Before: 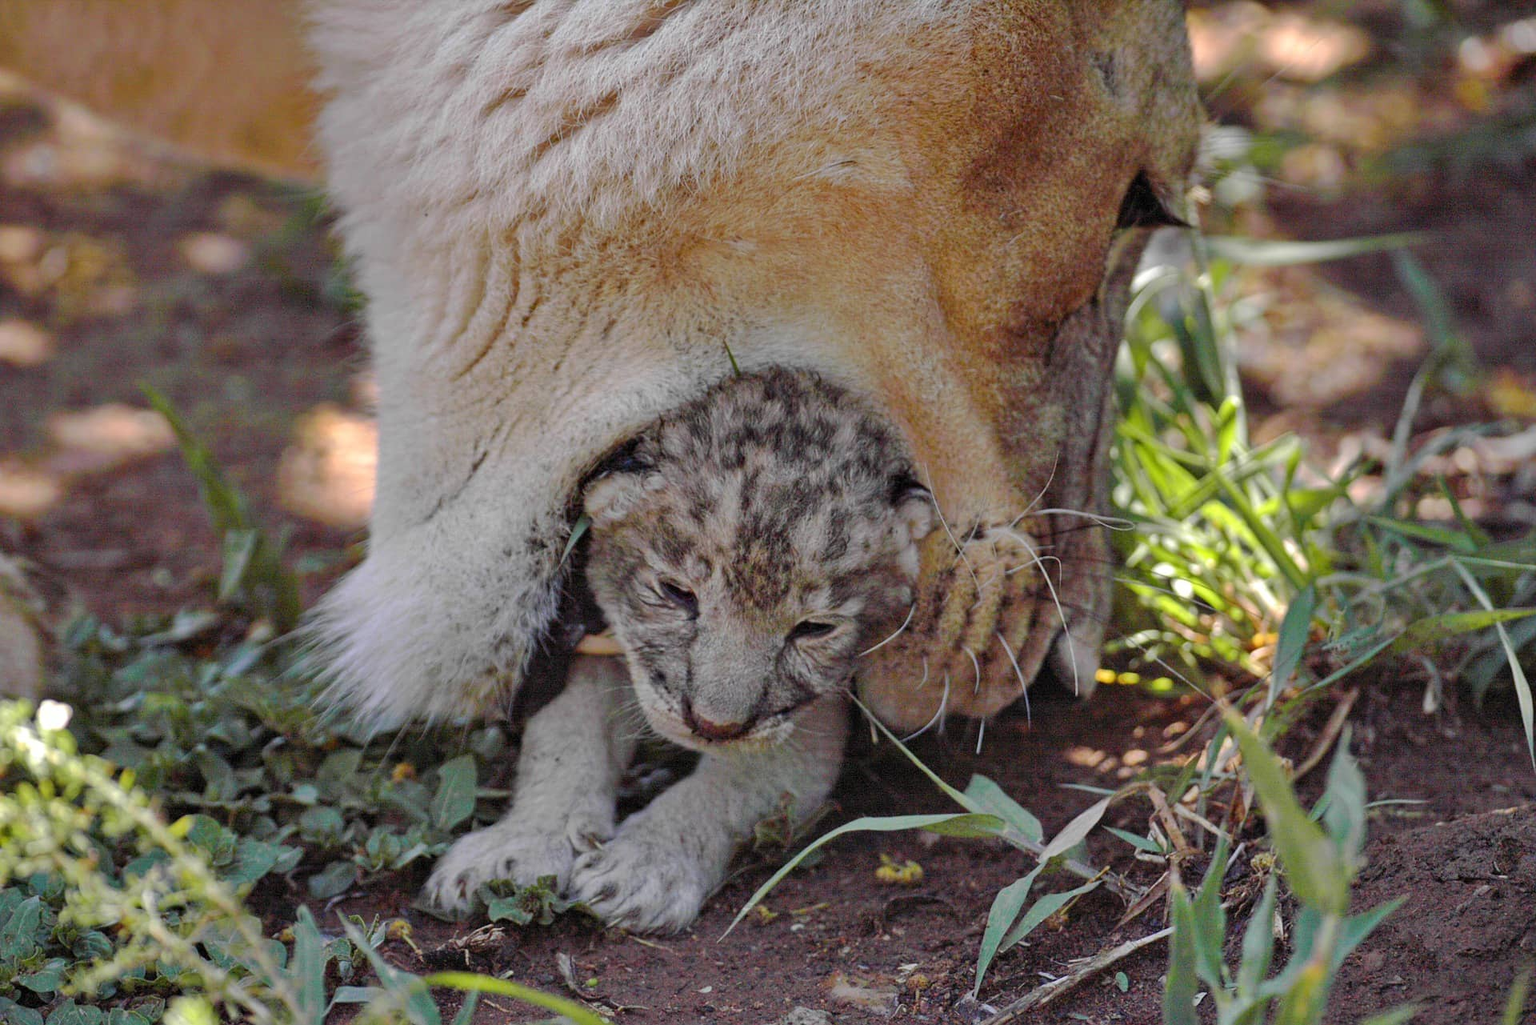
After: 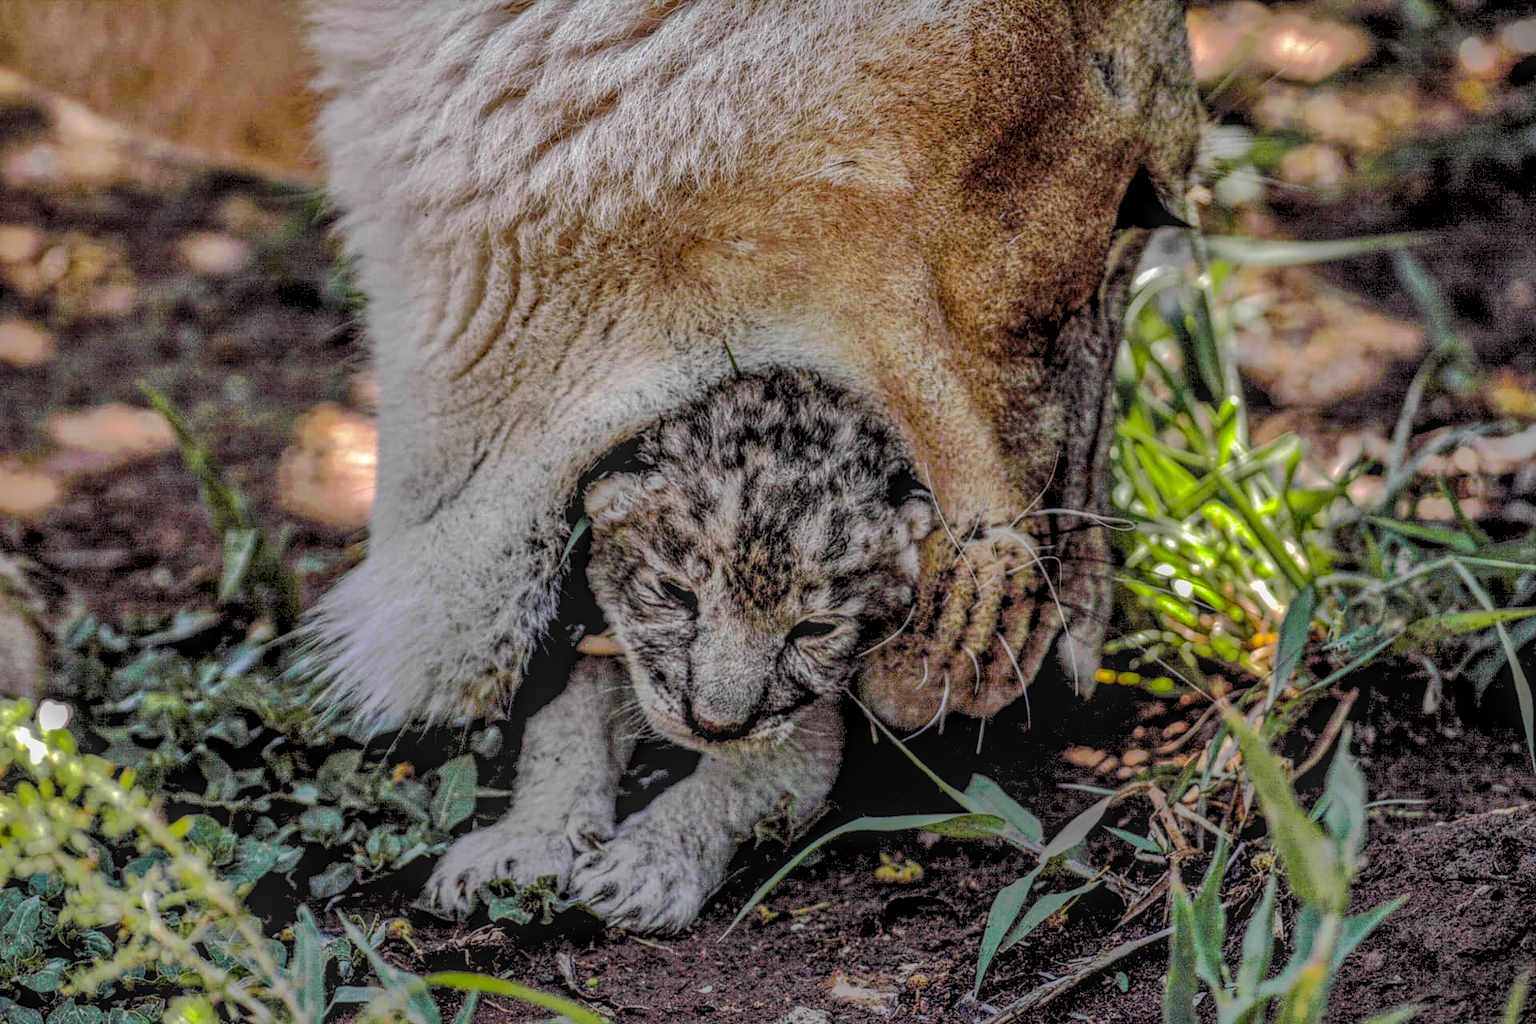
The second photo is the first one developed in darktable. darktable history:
local contrast: highlights 2%, shadows 7%, detail 200%, midtone range 0.245
filmic rgb: black relative exposure -5.06 EV, white relative exposure 3.55 EV, hardness 3.16, contrast 1.297, highlights saturation mix -49.8%
shadows and highlights: shadows 39.13, highlights -74.95
levels: black 0.061%, levels [0.055, 0.477, 0.9]
